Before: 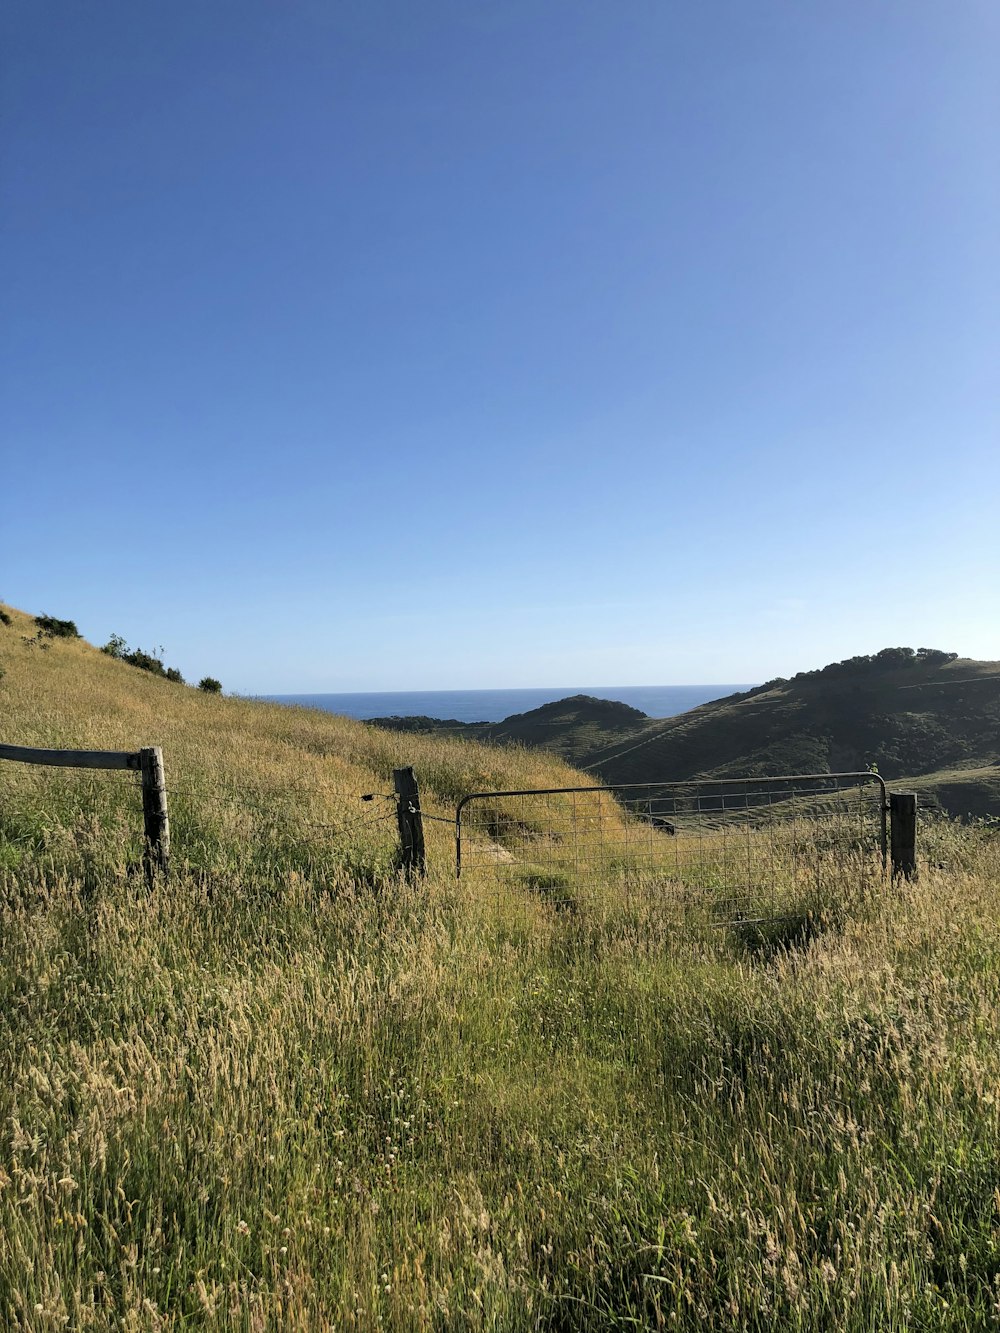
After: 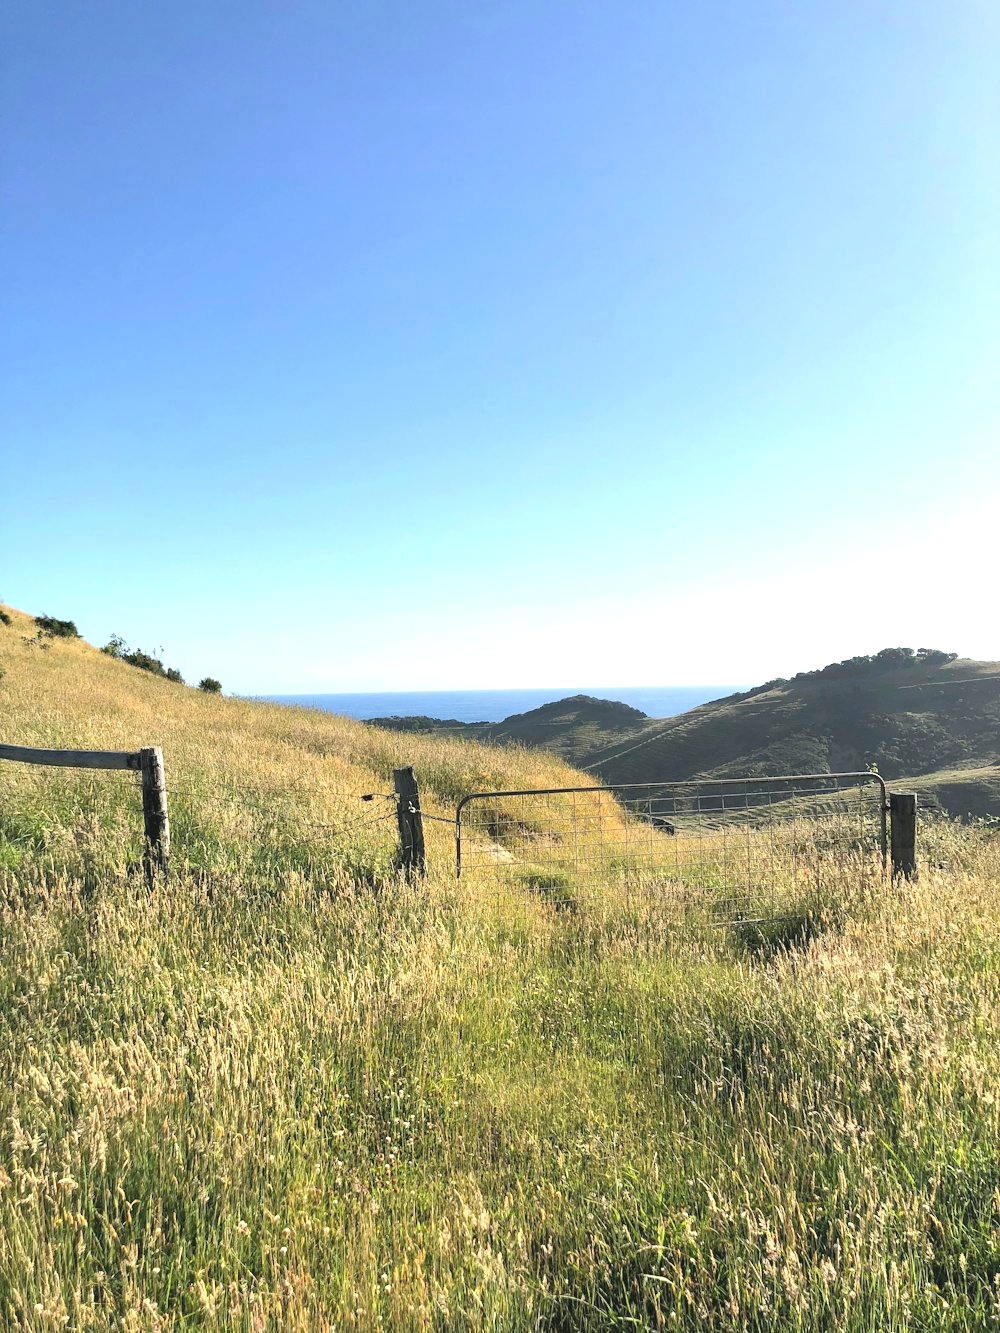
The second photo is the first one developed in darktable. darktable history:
exposure: black level correction -0.002, exposure 1.35 EV, compensate highlight preservation false
color balance: contrast -15%
